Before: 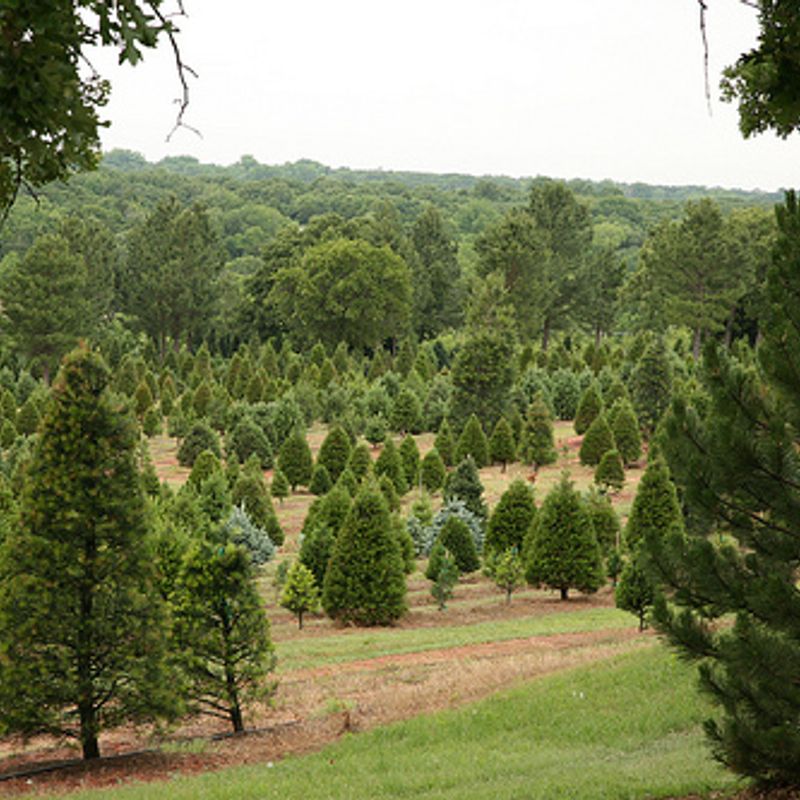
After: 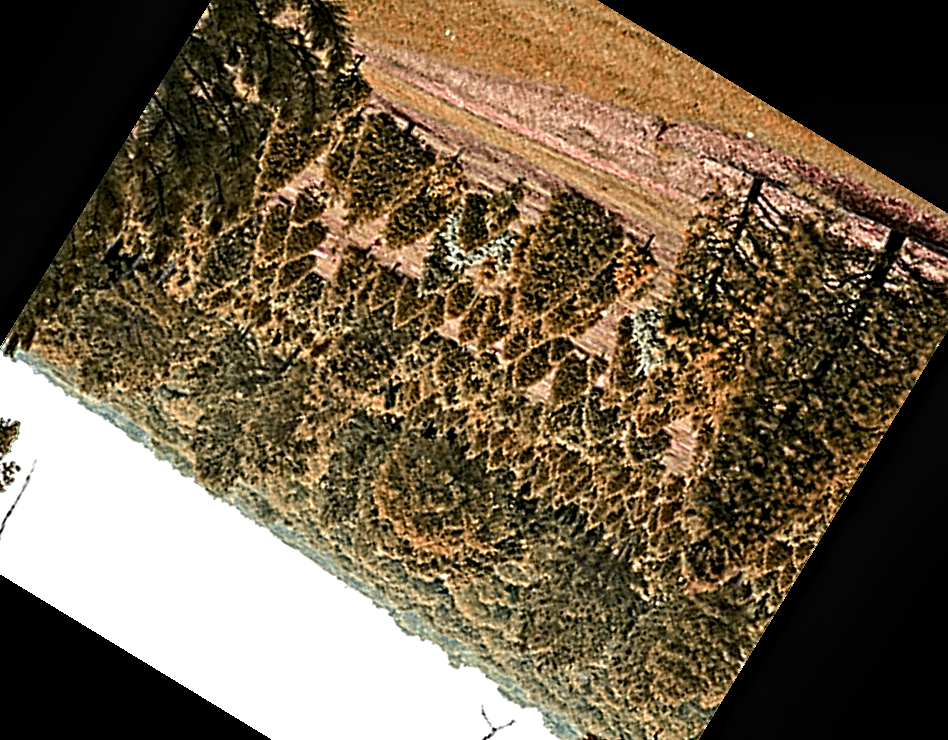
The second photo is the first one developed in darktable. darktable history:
crop and rotate: angle 148.68°, left 9.111%, top 15.603%, right 4.588%, bottom 17.041%
tone equalizer: -8 EV -0.417 EV, -7 EV -0.389 EV, -6 EV -0.333 EV, -5 EV -0.222 EV, -3 EV 0.222 EV, -2 EV 0.333 EV, -1 EV 0.389 EV, +0 EV 0.417 EV, edges refinement/feathering 500, mask exposure compensation -1.25 EV, preserve details no
color zones: curves: ch0 [(0.006, 0.385) (0.143, 0.563) (0.243, 0.321) (0.352, 0.464) (0.516, 0.456) (0.625, 0.5) (0.75, 0.5) (0.875, 0.5)]; ch1 [(0, 0.5) (0.134, 0.504) (0.246, 0.463) (0.421, 0.515) (0.5, 0.56) (0.625, 0.5) (0.75, 0.5) (0.875, 0.5)]; ch2 [(0, 0.5) (0.131, 0.426) (0.307, 0.289) (0.38, 0.188) (0.513, 0.216) (0.625, 0.548) (0.75, 0.468) (0.838, 0.396) (0.971, 0.311)]
contrast equalizer: octaves 7, y [[0.406, 0.494, 0.589, 0.753, 0.877, 0.999], [0.5 ×6], [0.5 ×6], [0 ×6], [0 ×6]]
